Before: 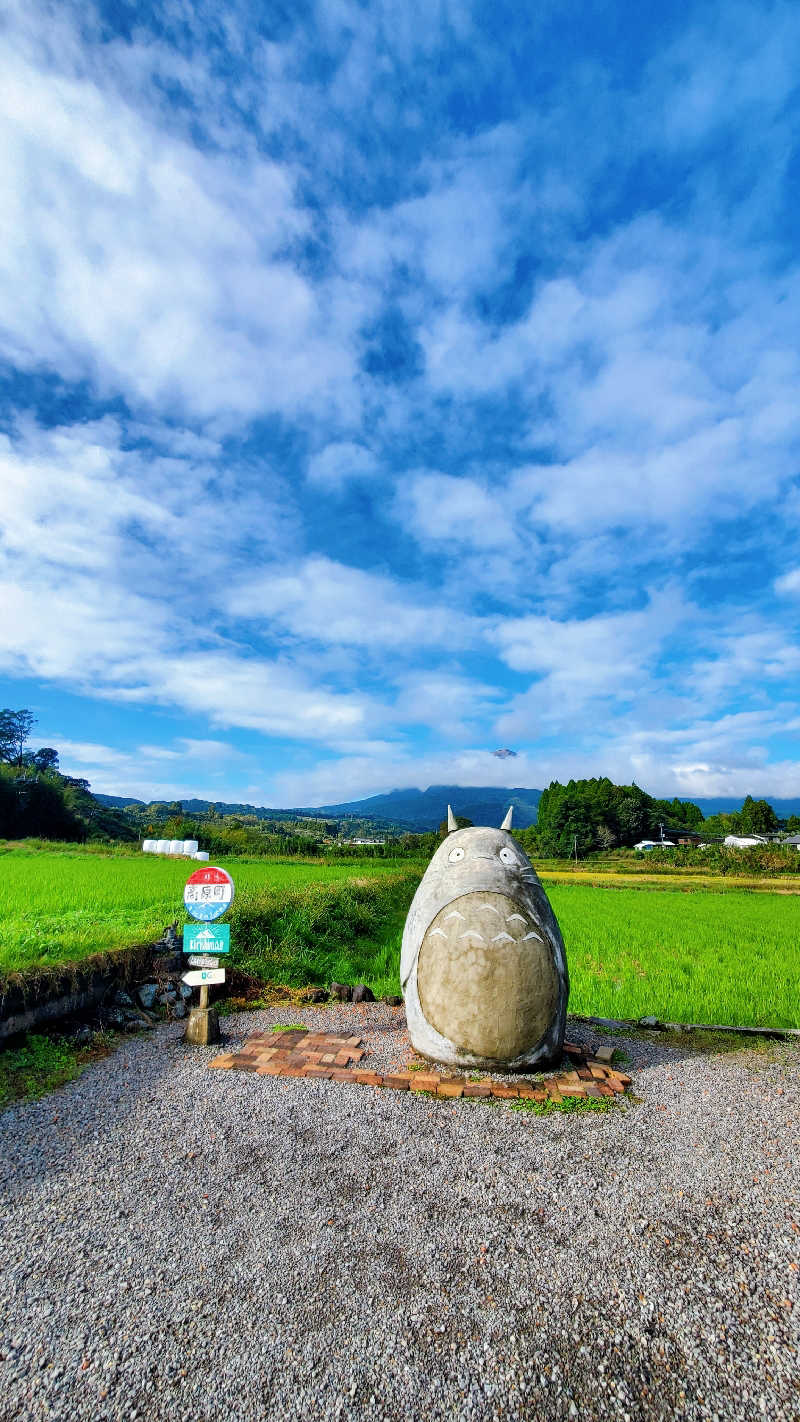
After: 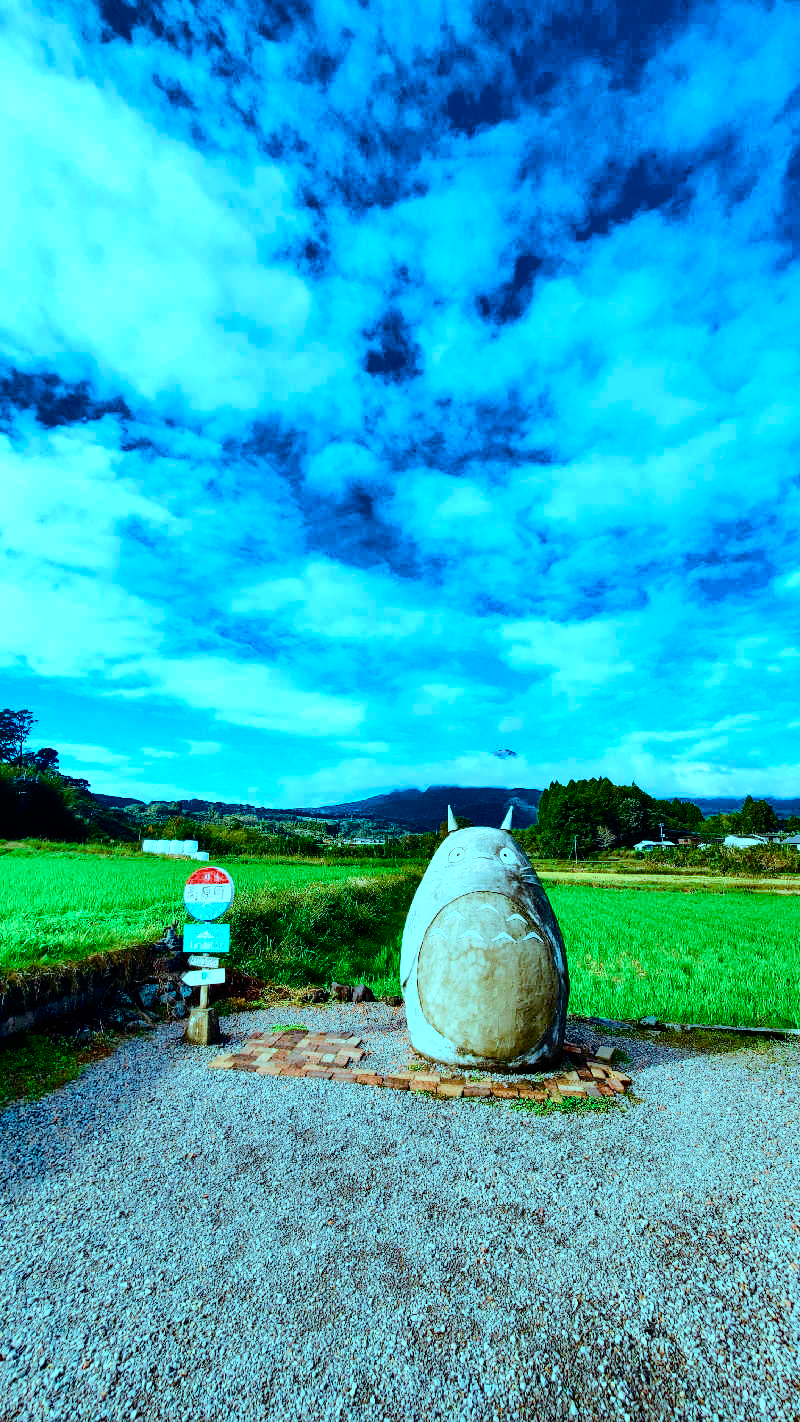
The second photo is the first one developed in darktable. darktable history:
color balance rgb: highlights gain › chroma 7.472%, highlights gain › hue 186.15°, perceptual saturation grading › global saturation 13.942%, perceptual saturation grading › highlights -30.384%, perceptual saturation grading › shadows 51.657%, saturation formula JzAzBz (2021)
color correction: highlights a* -2.27, highlights b* -18.45
tone curve: curves: ch0 [(0, 0) (0.003, 0.002) (0.011, 0.008) (0.025, 0.016) (0.044, 0.026) (0.069, 0.04) (0.1, 0.061) (0.136, 0.104) (0.177, 0.15) (0.224, 0.22) (0.277, 0.307) (0.335, 0.399) (0.399, 0.492) (0.468, 0.575) (0.543, 0.638) (0.623, 0.701) (0.709, 0.778) (0.801, 0.85) (0.898, 0.934) (1, 1)], color space Lab, independent channels, preserve colors none
